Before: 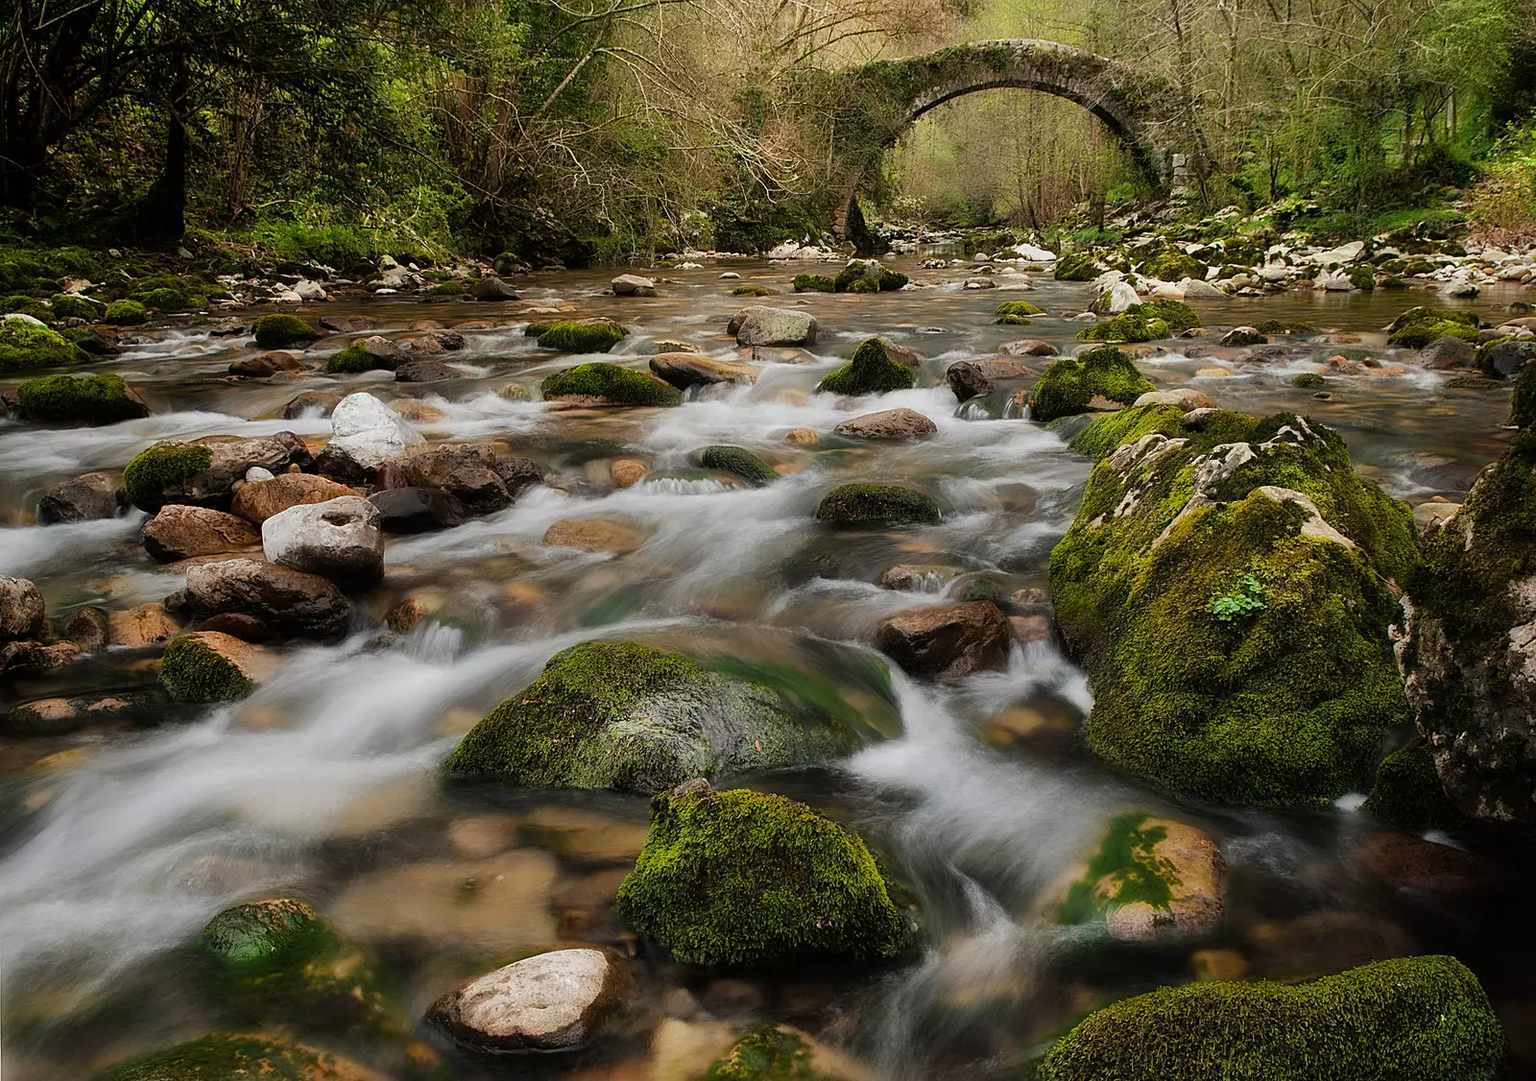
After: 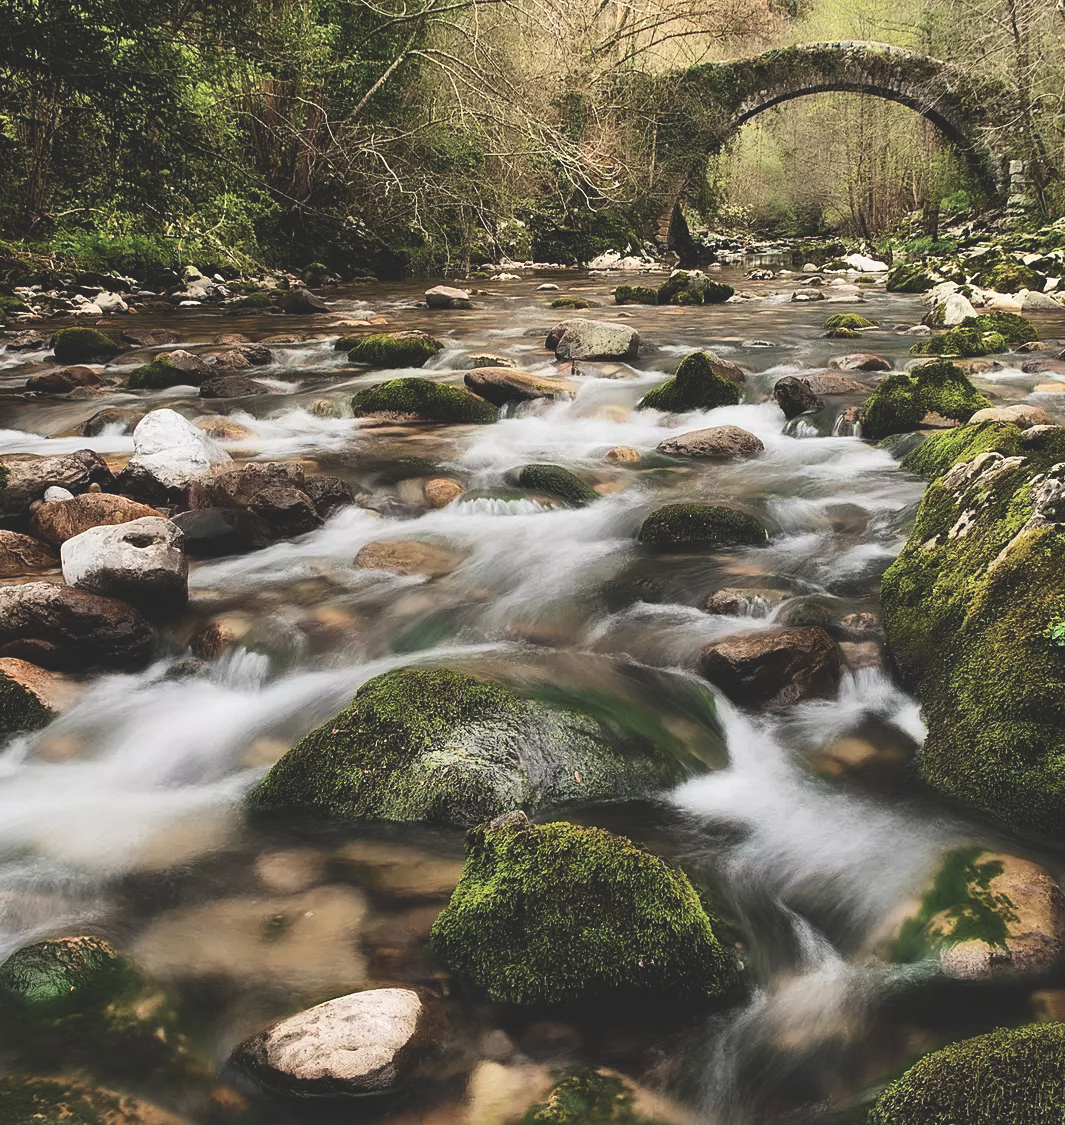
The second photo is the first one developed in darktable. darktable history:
exposure: black level correction -0.043, exposure 0.064 EV, compensate exposure bias true, compensate highlight preservation false
crop and rotate: left 13.366%, right 20.053%
contrast brightness saturation: contrast 0.279
